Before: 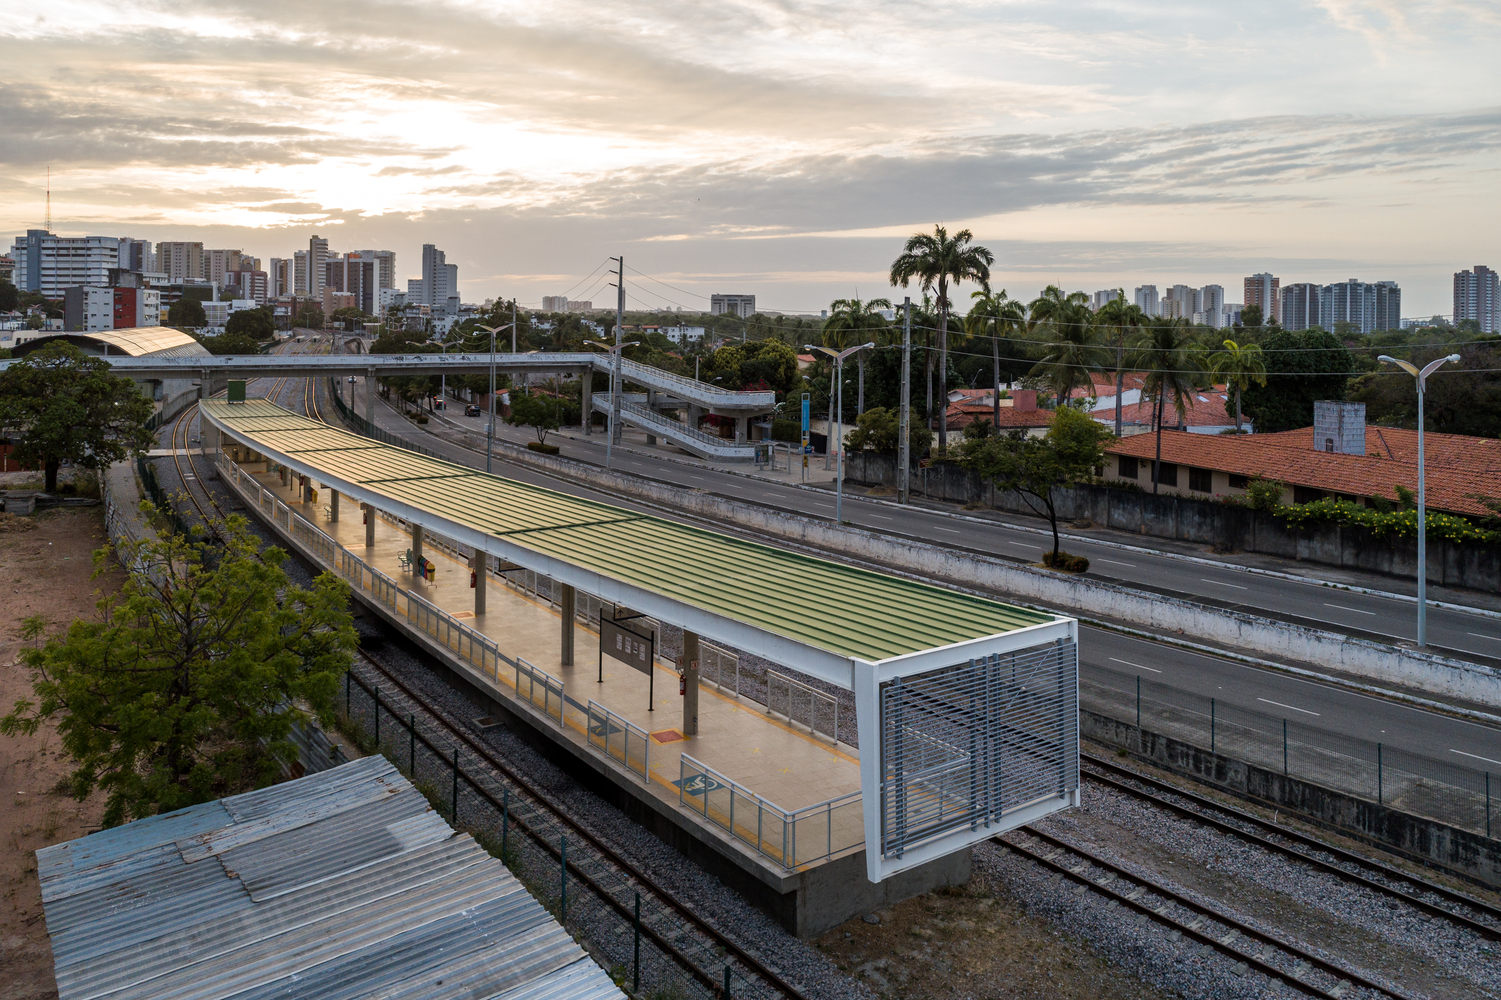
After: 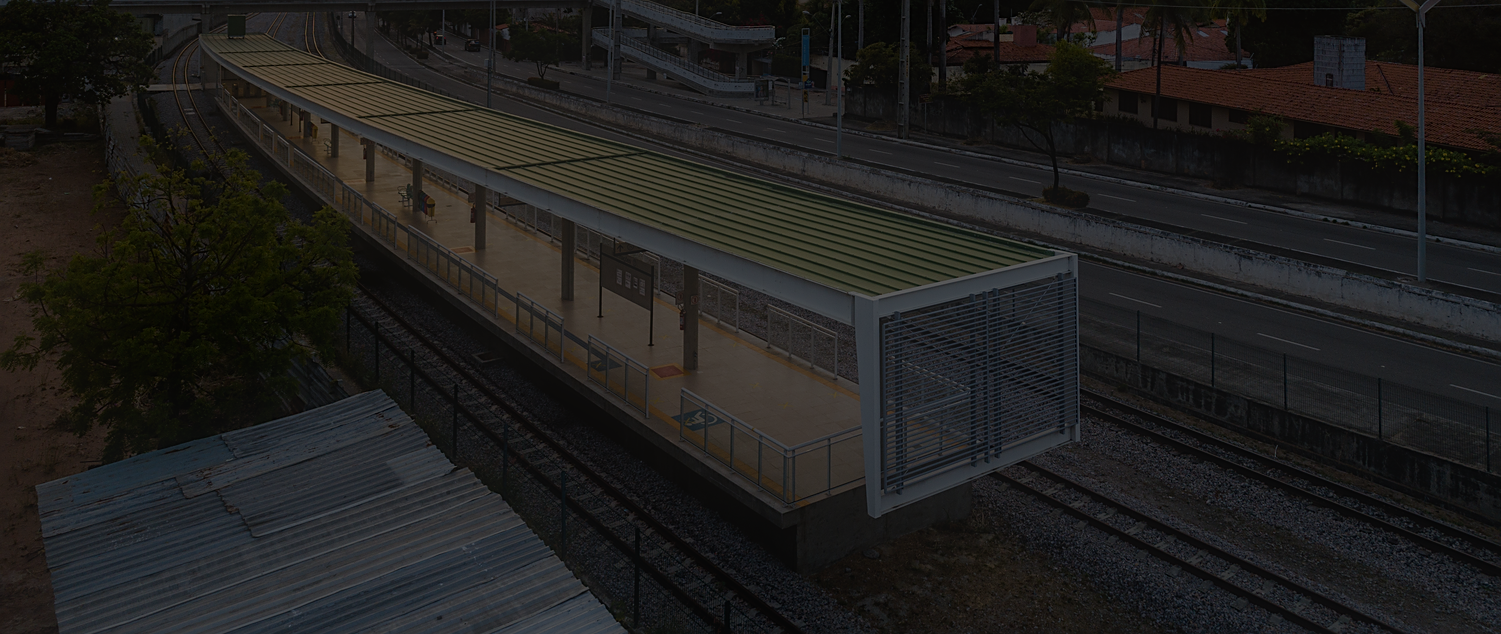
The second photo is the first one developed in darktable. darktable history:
base curve: curves: ch0 [(0, 0) (0.257, 0.25) (0.482, 0.586) (0.757, 0.871) (1, 1)], preserve colors none
crop and rotate: top 36.555%
contrast equalizer: y [[0.6 ×6], [0.55 ×6], [0 ×6], [0 ×6], [0 ×6]], mix -0.982
exposure: exposure -2.425 EV, compensate exposure bias true, compensate highlight preservation false
sharpen: on, module defaults
local contrast: detail 109%
